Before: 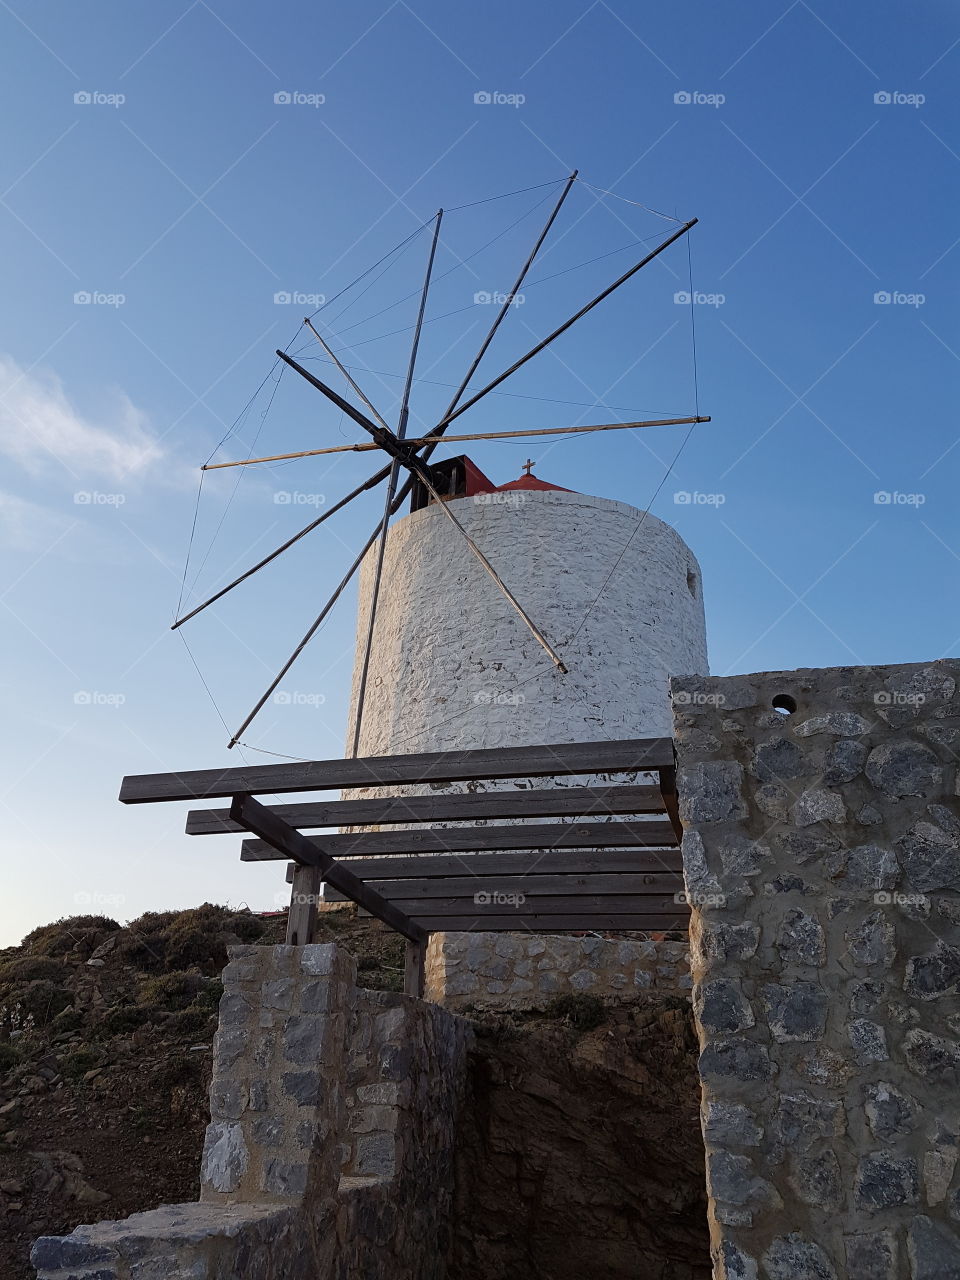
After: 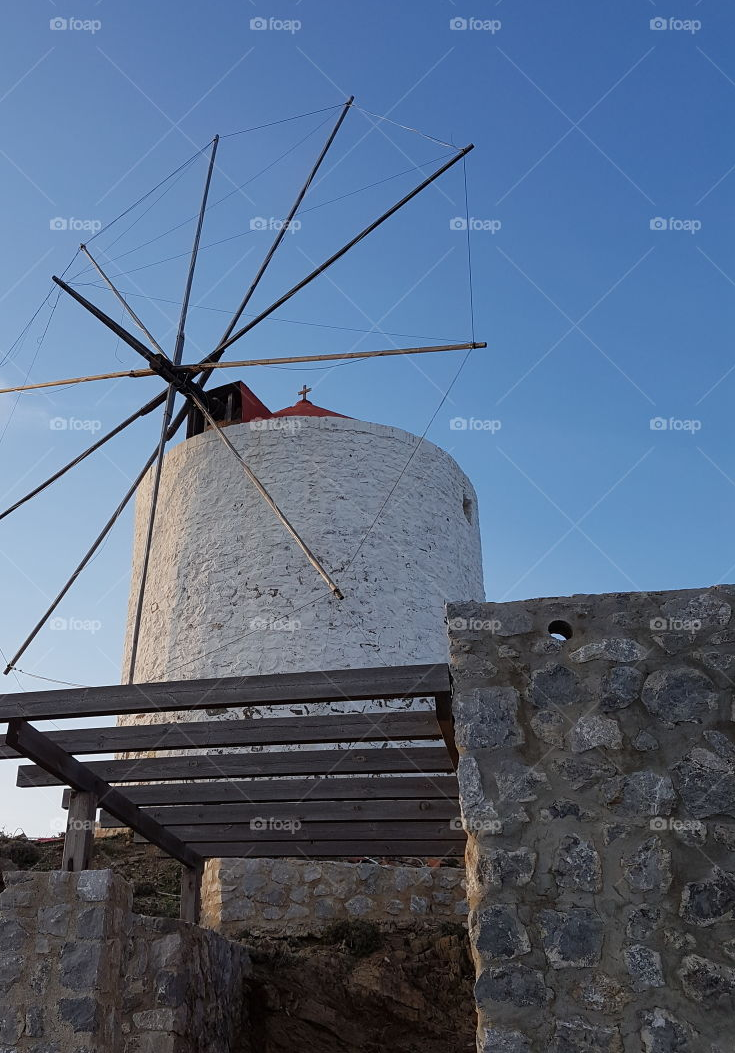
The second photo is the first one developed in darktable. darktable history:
crop: left 23.339%, top 5.833%, bottom 11.898%
